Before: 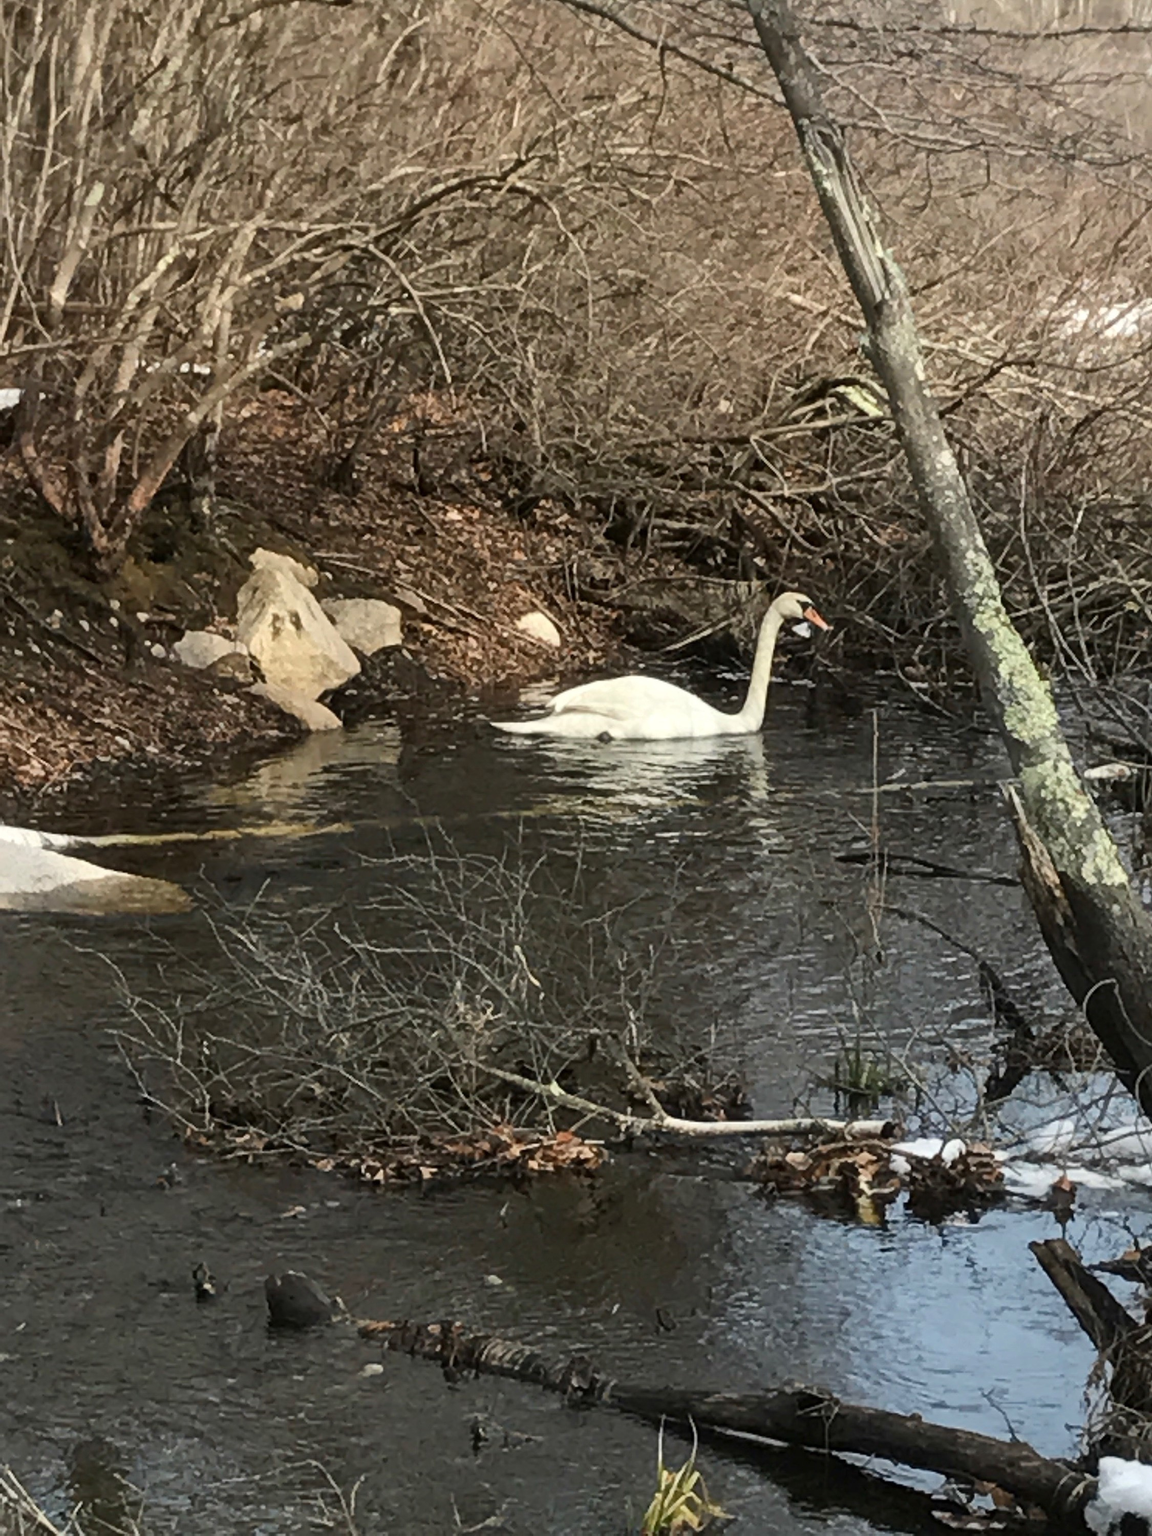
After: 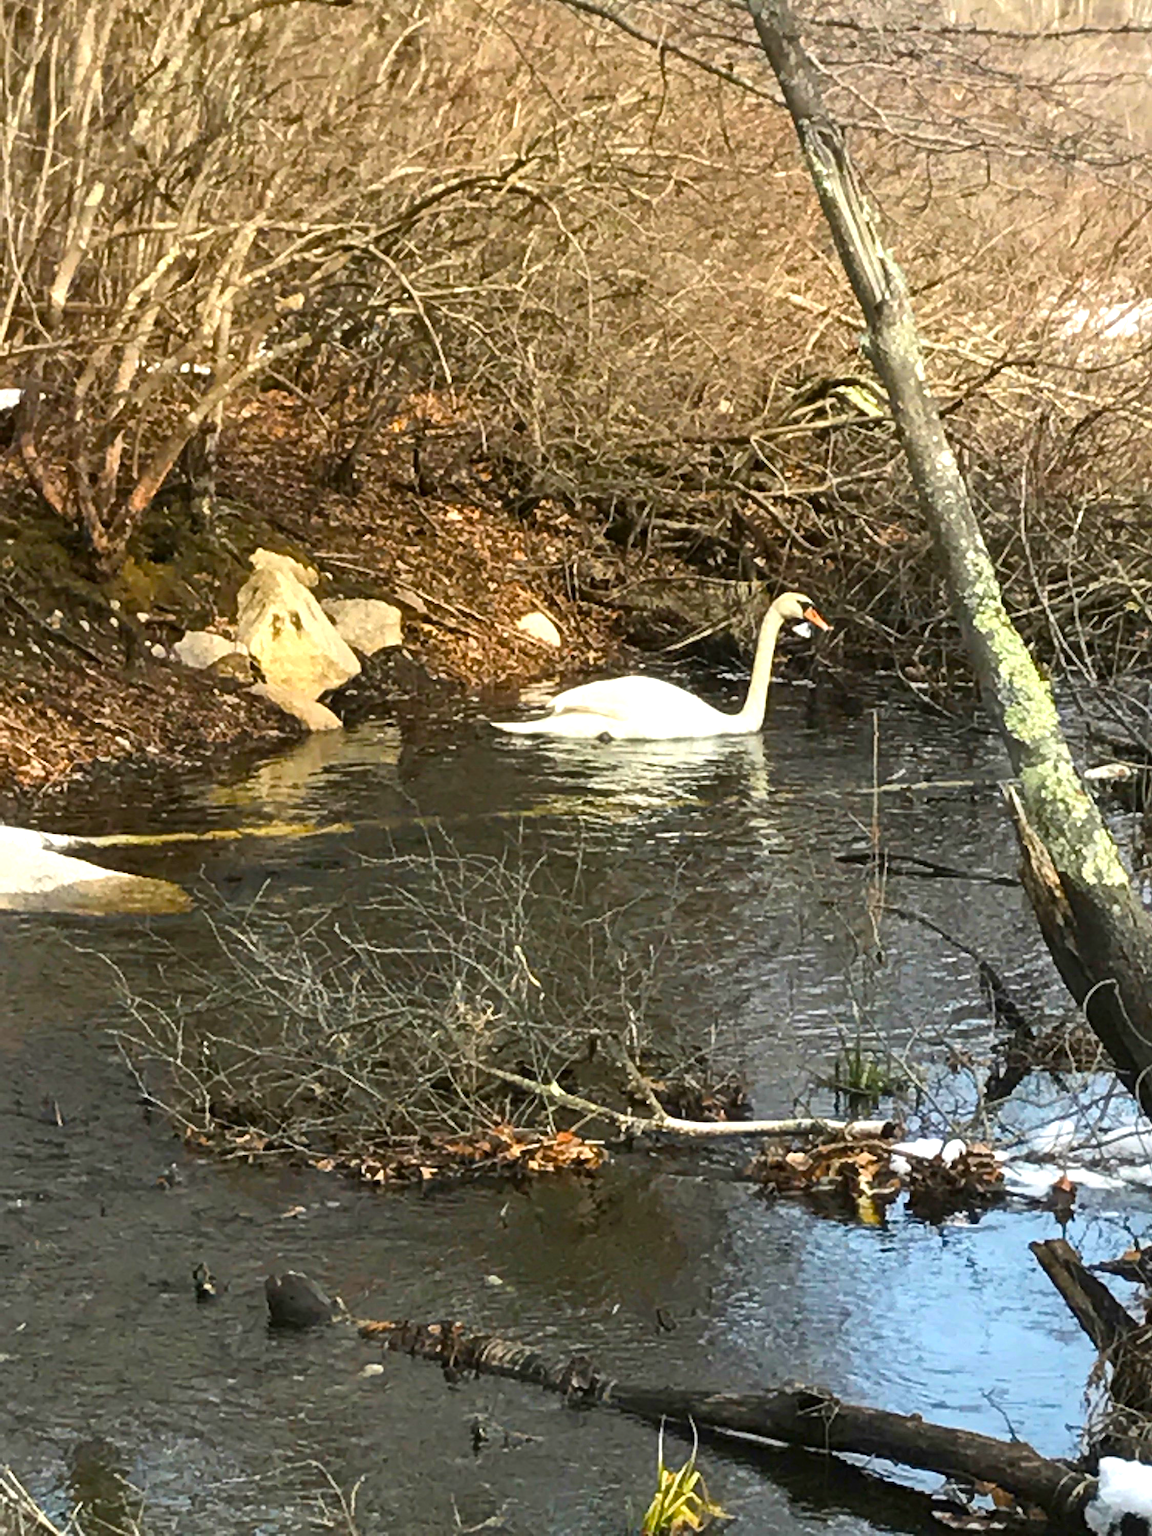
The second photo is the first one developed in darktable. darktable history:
color balance rgb: linear chroma grading › global chroma 24.69%, perceptual saturation grading › global saturation 14.838%, global vibrance 20%
exposure: exposure 0.72 EV, compensate exposure bias true, compensate highlight preservation false
